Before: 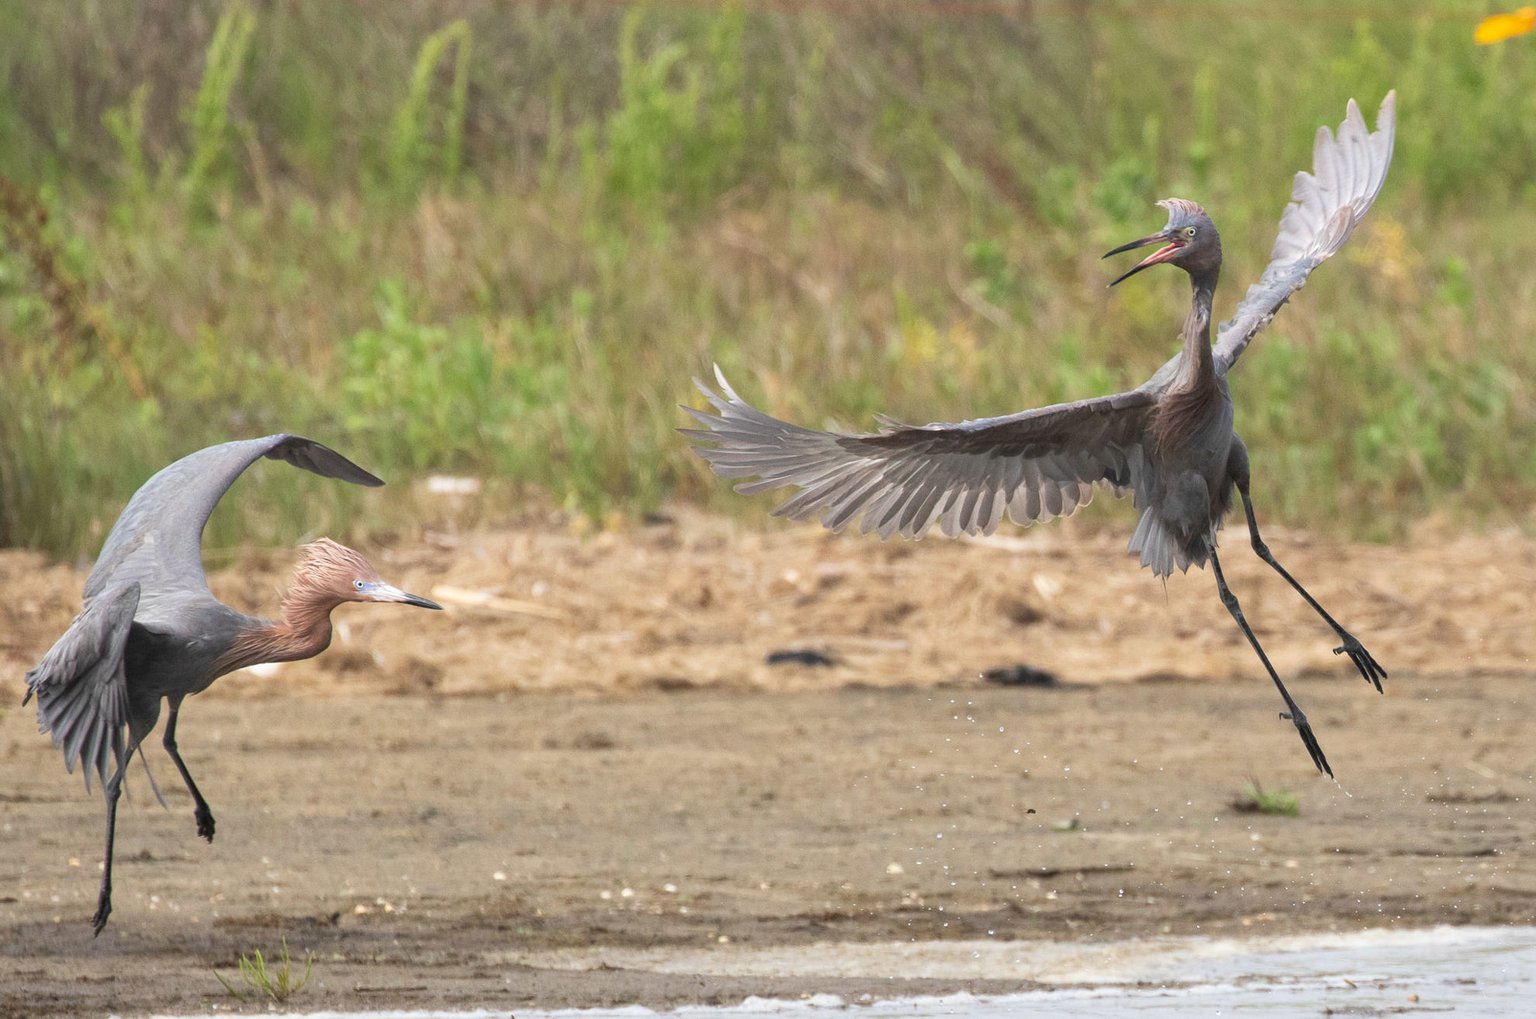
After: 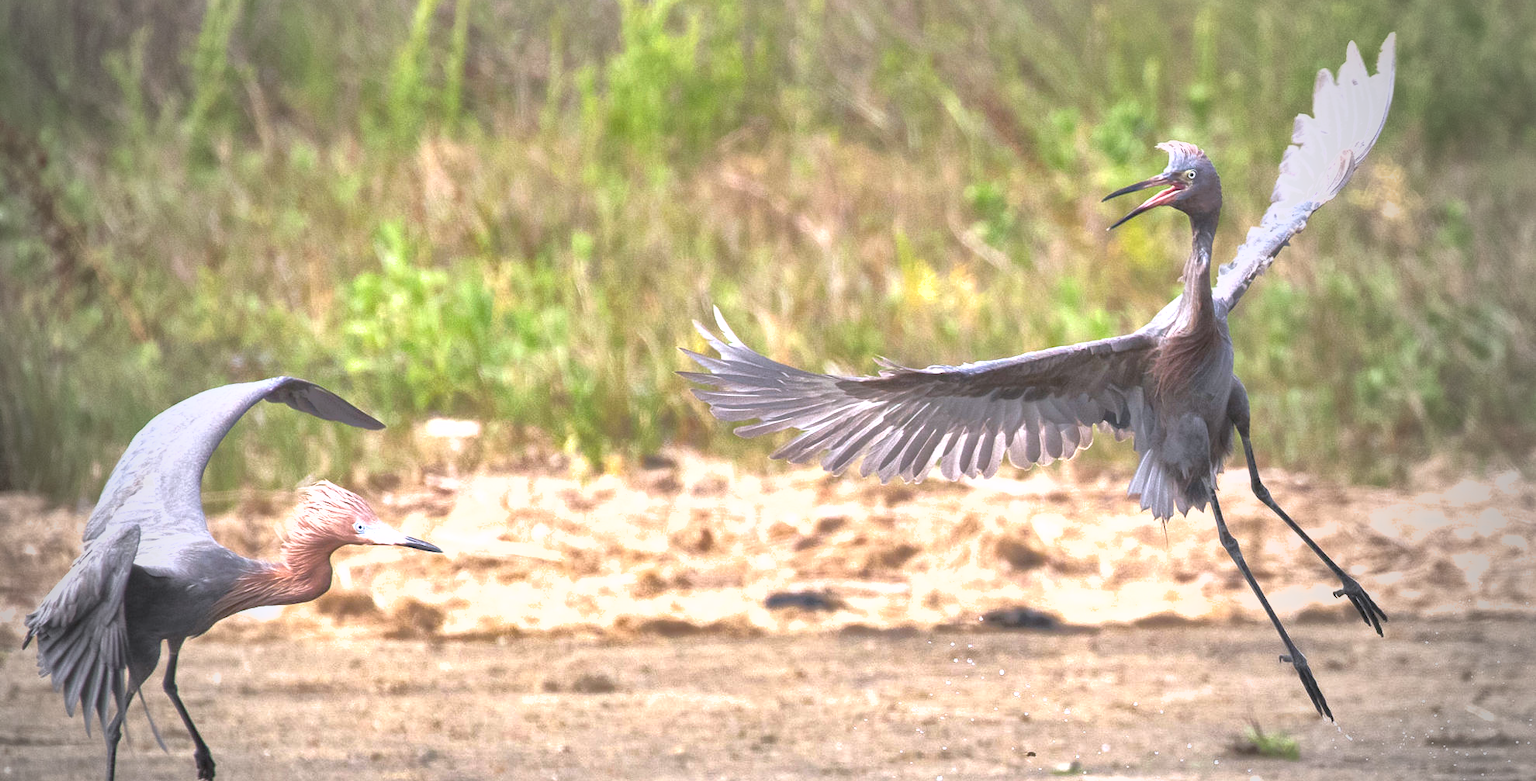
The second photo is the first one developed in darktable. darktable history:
shadows and highlights: on, module defaults
white balance: red 1.004, blue 1.096
vignetting: fall-off start 64.63%, center (-0.034, 0.148), width/height ratio 0.881
crop: top 5.667%, bottom 17.637%
exposure: exposure 1 EV, compensate highlight preservation false
